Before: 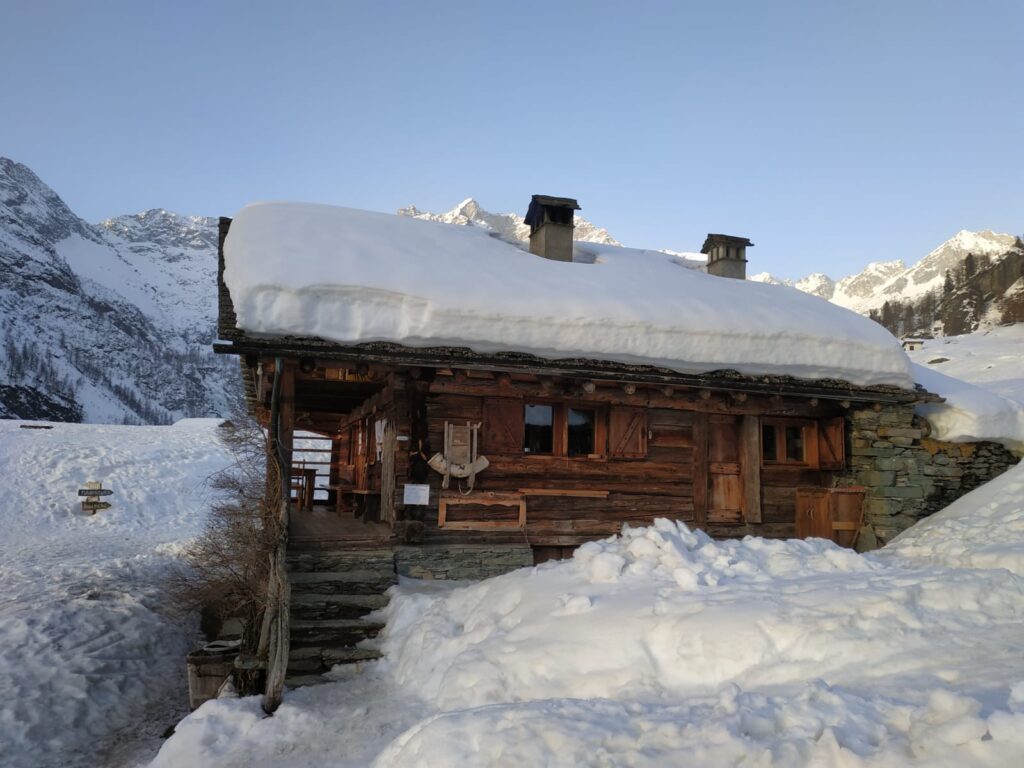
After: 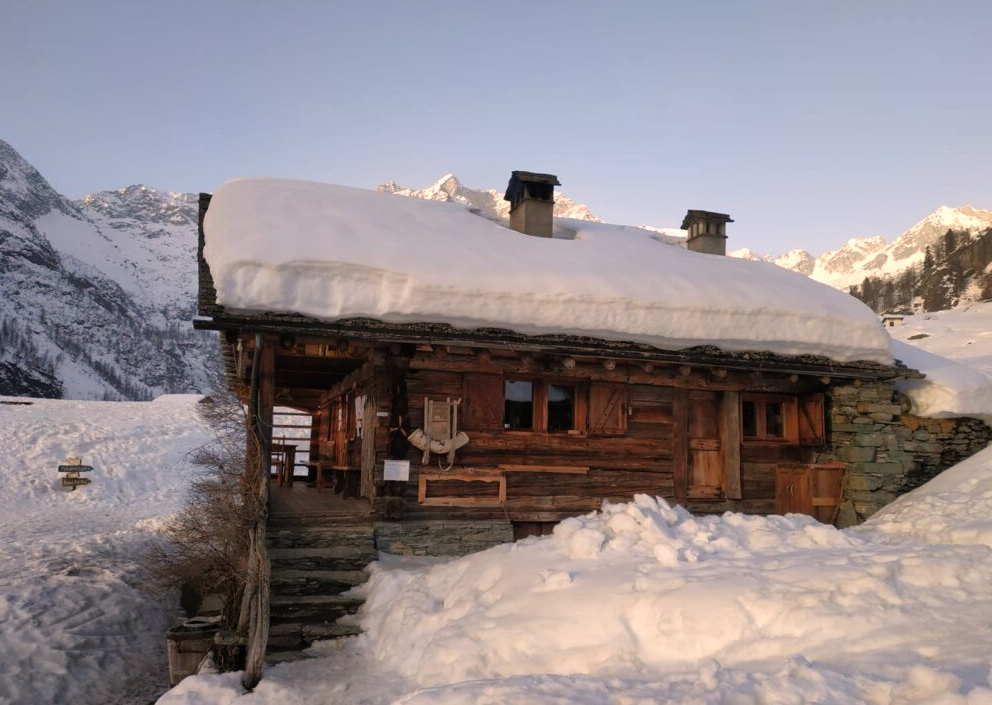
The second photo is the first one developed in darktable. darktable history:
crop: left 1.964%, top 3.251%, right 1.122%, bottom 4.933%
white balance: red 1.127, blue 0.943
